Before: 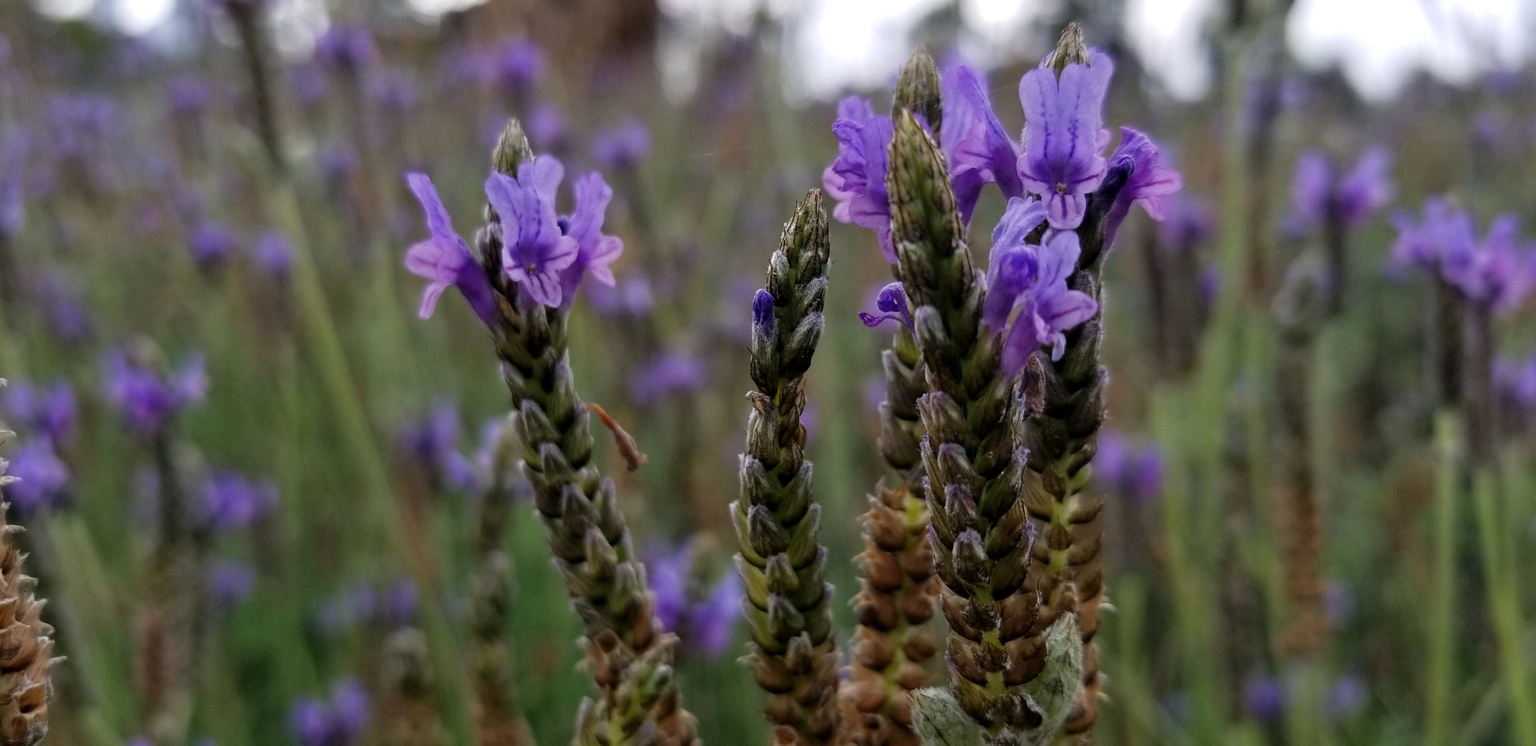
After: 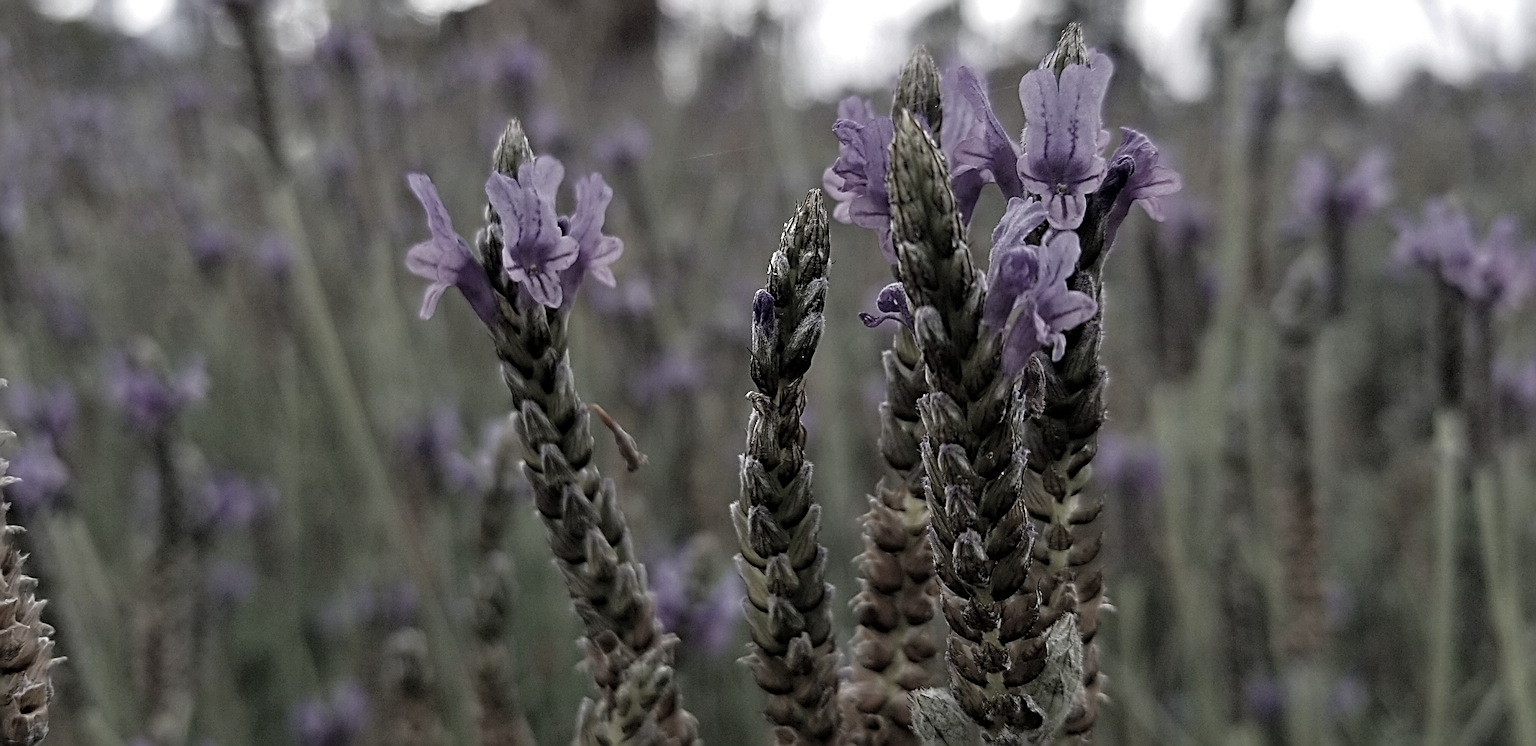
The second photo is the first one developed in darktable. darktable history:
sharpen: radius 3.708, amount 0.937
color correction: highlights b* 0.053, saturation 0.299
